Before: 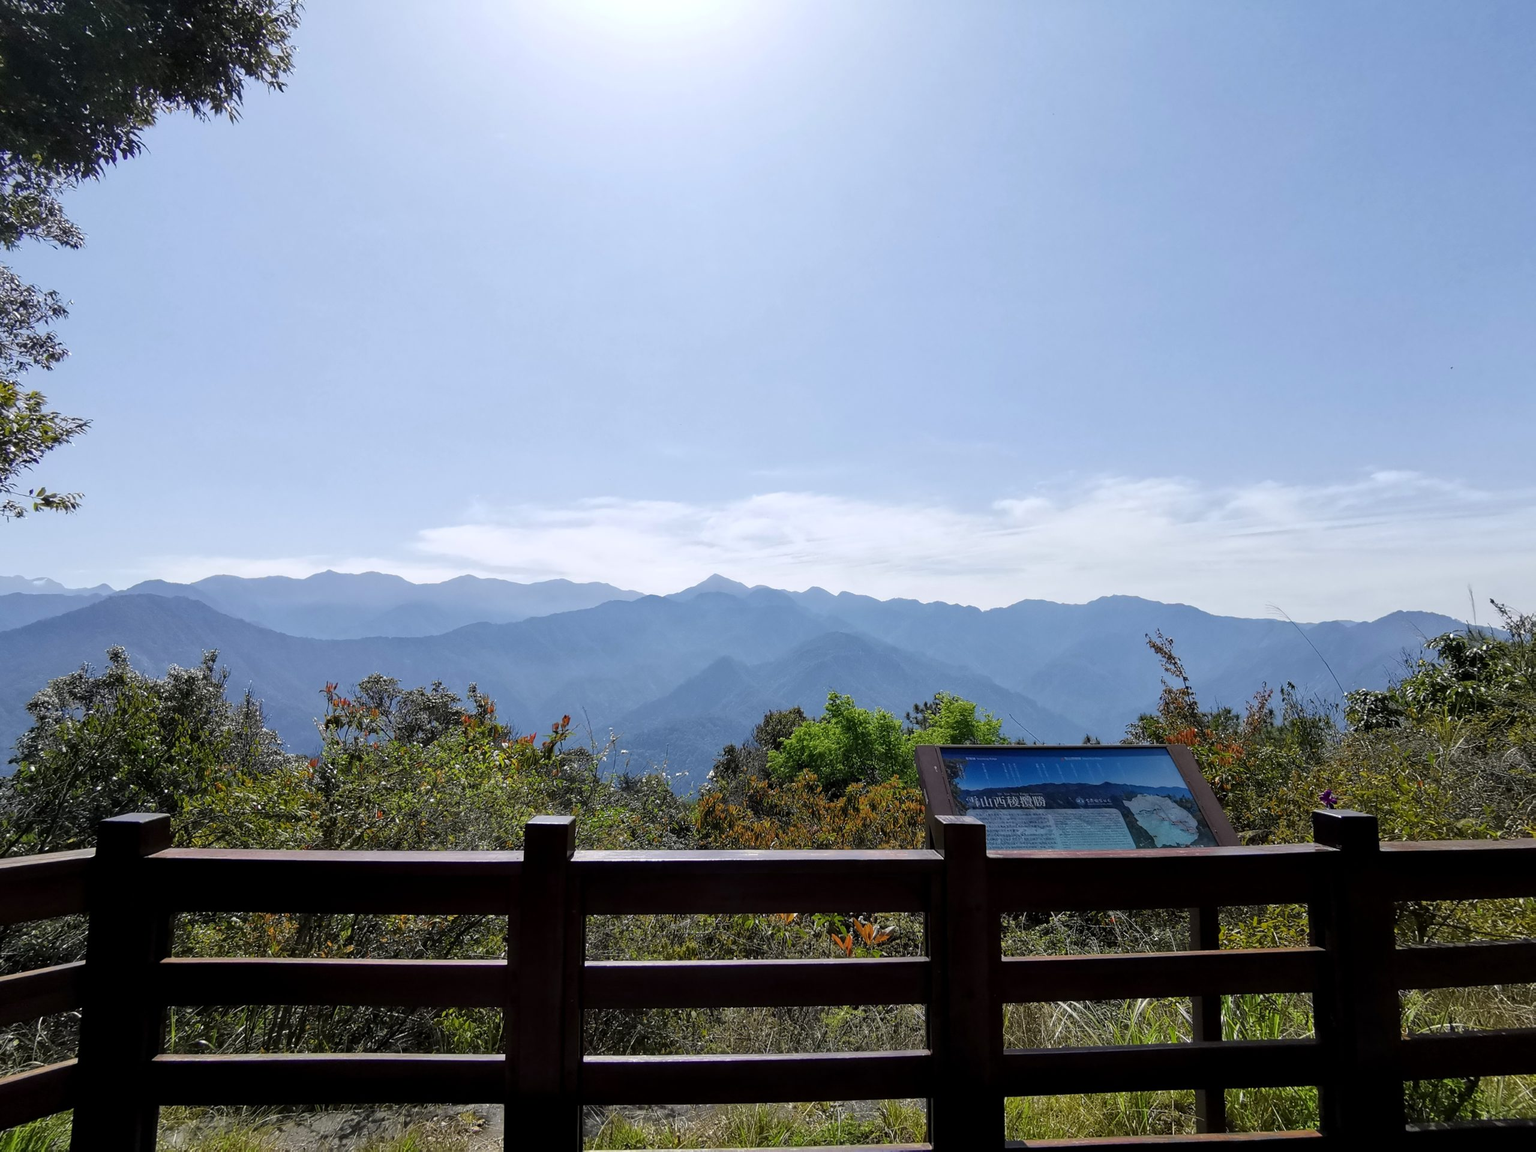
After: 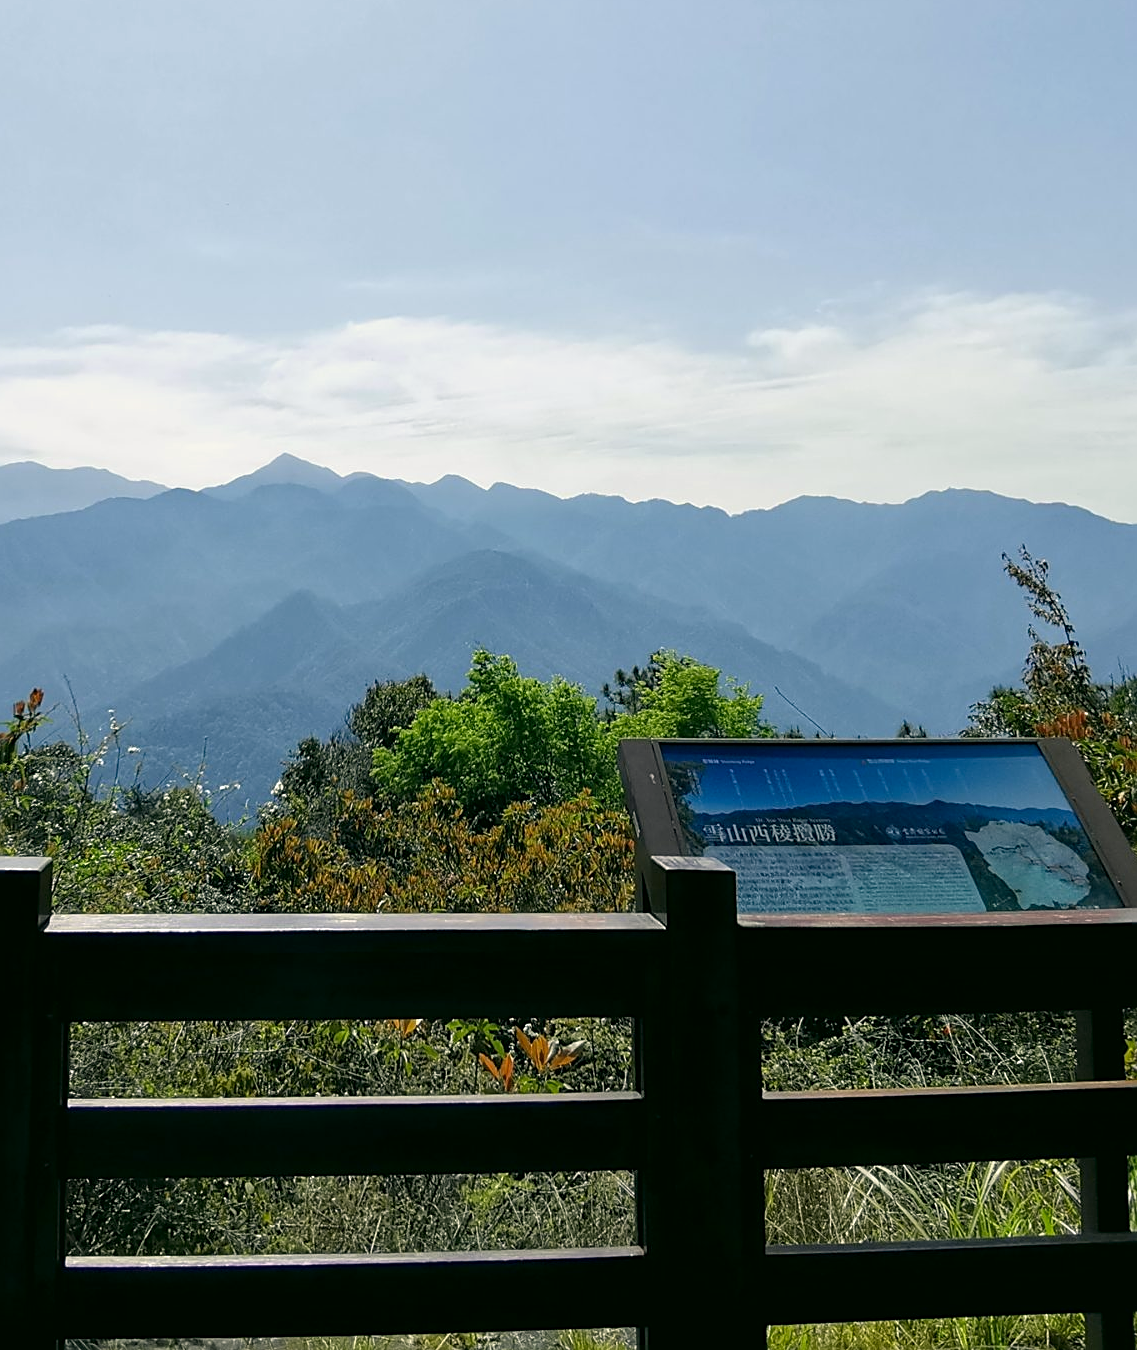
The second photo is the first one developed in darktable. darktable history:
sharpen: on, module defaults
color correction: highlights a* -0.482, highlights b* 9.48, shadows a* -9.48, shadows b* 0.803
crop: left 35.432%, top 26.233%, right 20.145%, bottom 3.432%
